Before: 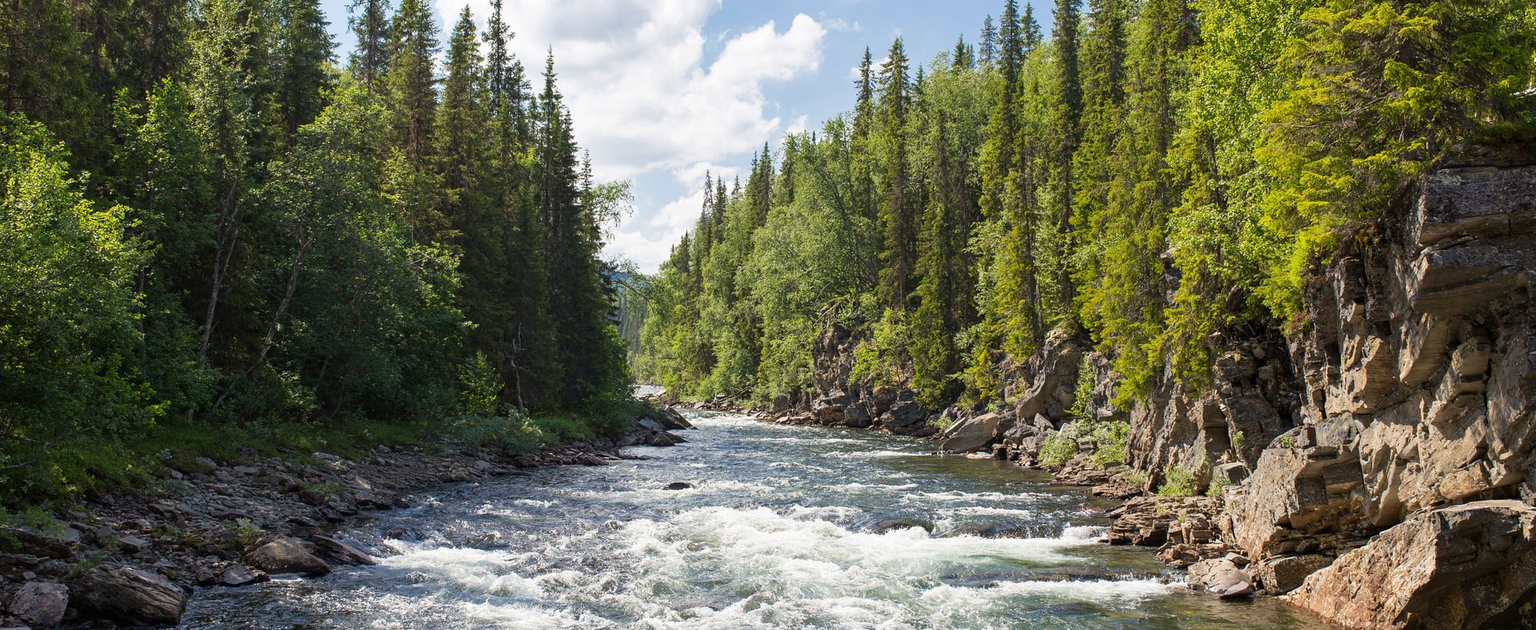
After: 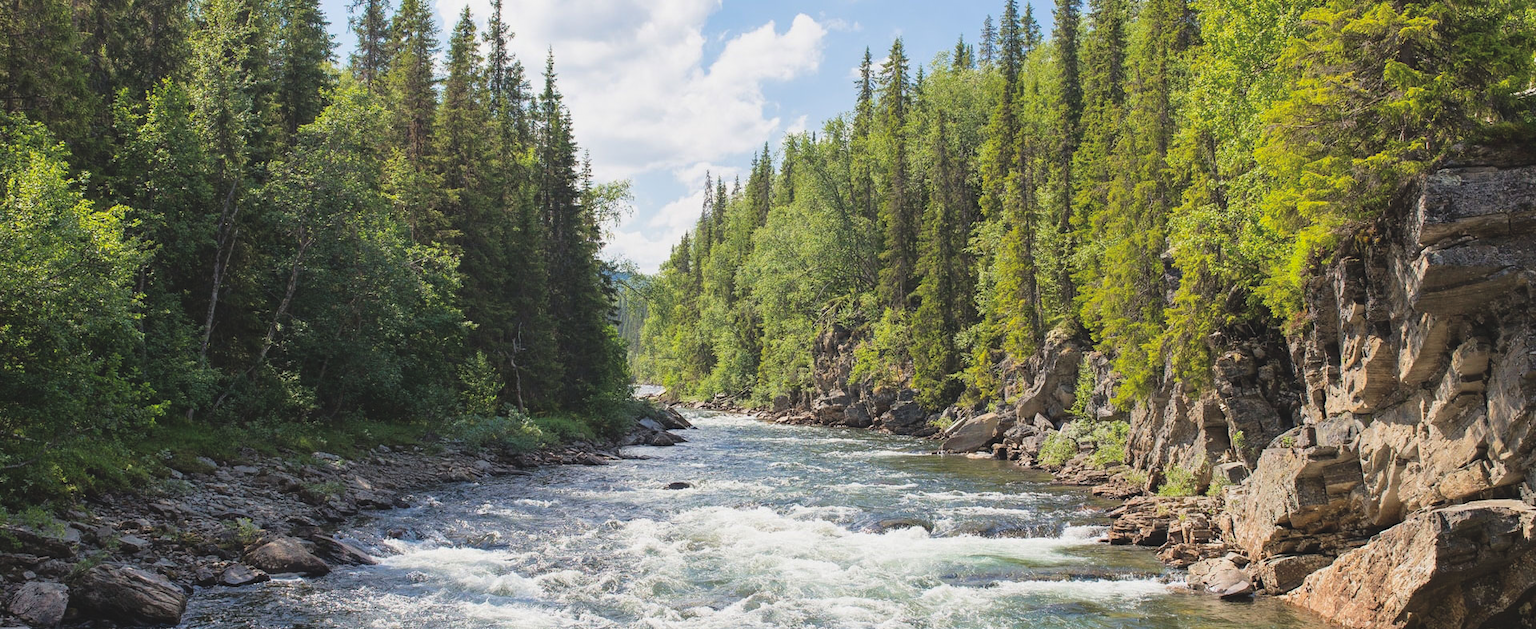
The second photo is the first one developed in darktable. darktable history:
contrast brightness saturation: brightness 0.09, saturation 0.19
fill light: exposure -2 EV, width 8.6
color balance: lift [1.01, 1, 1, 1], gamma [1.097, 1, 1, 1], gain [0.85, 1, 1, 1]
